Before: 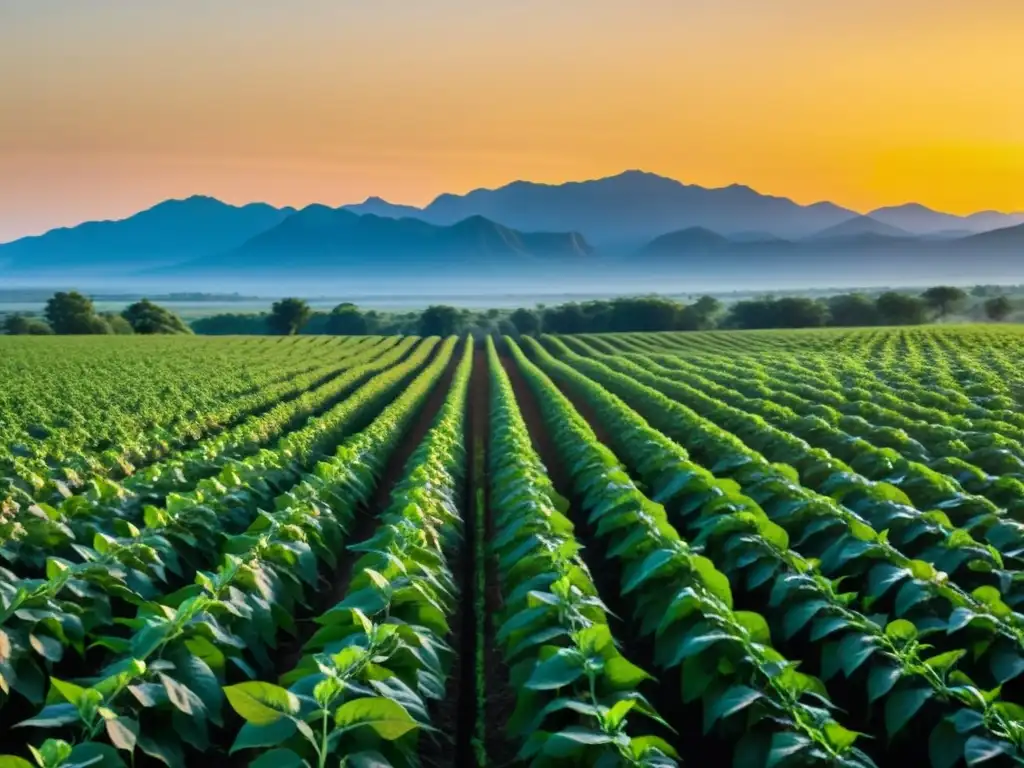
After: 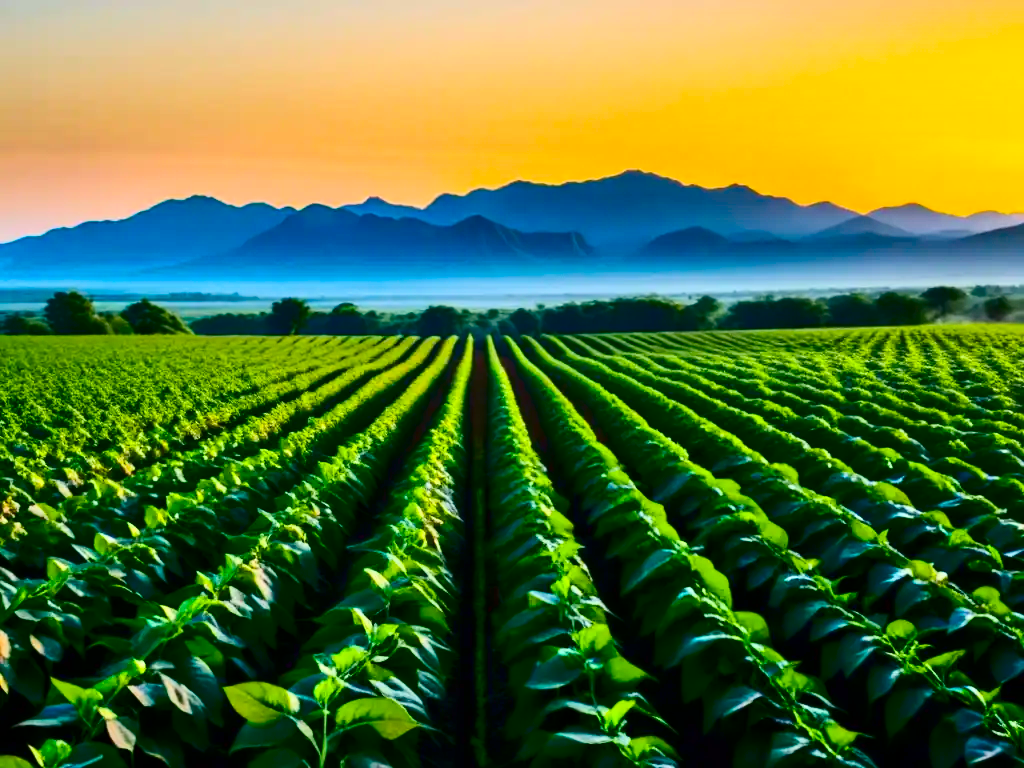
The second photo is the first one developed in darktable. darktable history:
color balance rgb: perceptual saturation grading › global saturation 20%, perceptual saturation grading › highlights -25%, perceptual saturation grading › shadows 25%, global vibrance 50%
contrast brightness saturation: contrast 0.32, brightness -0.08, saturation 0.17
